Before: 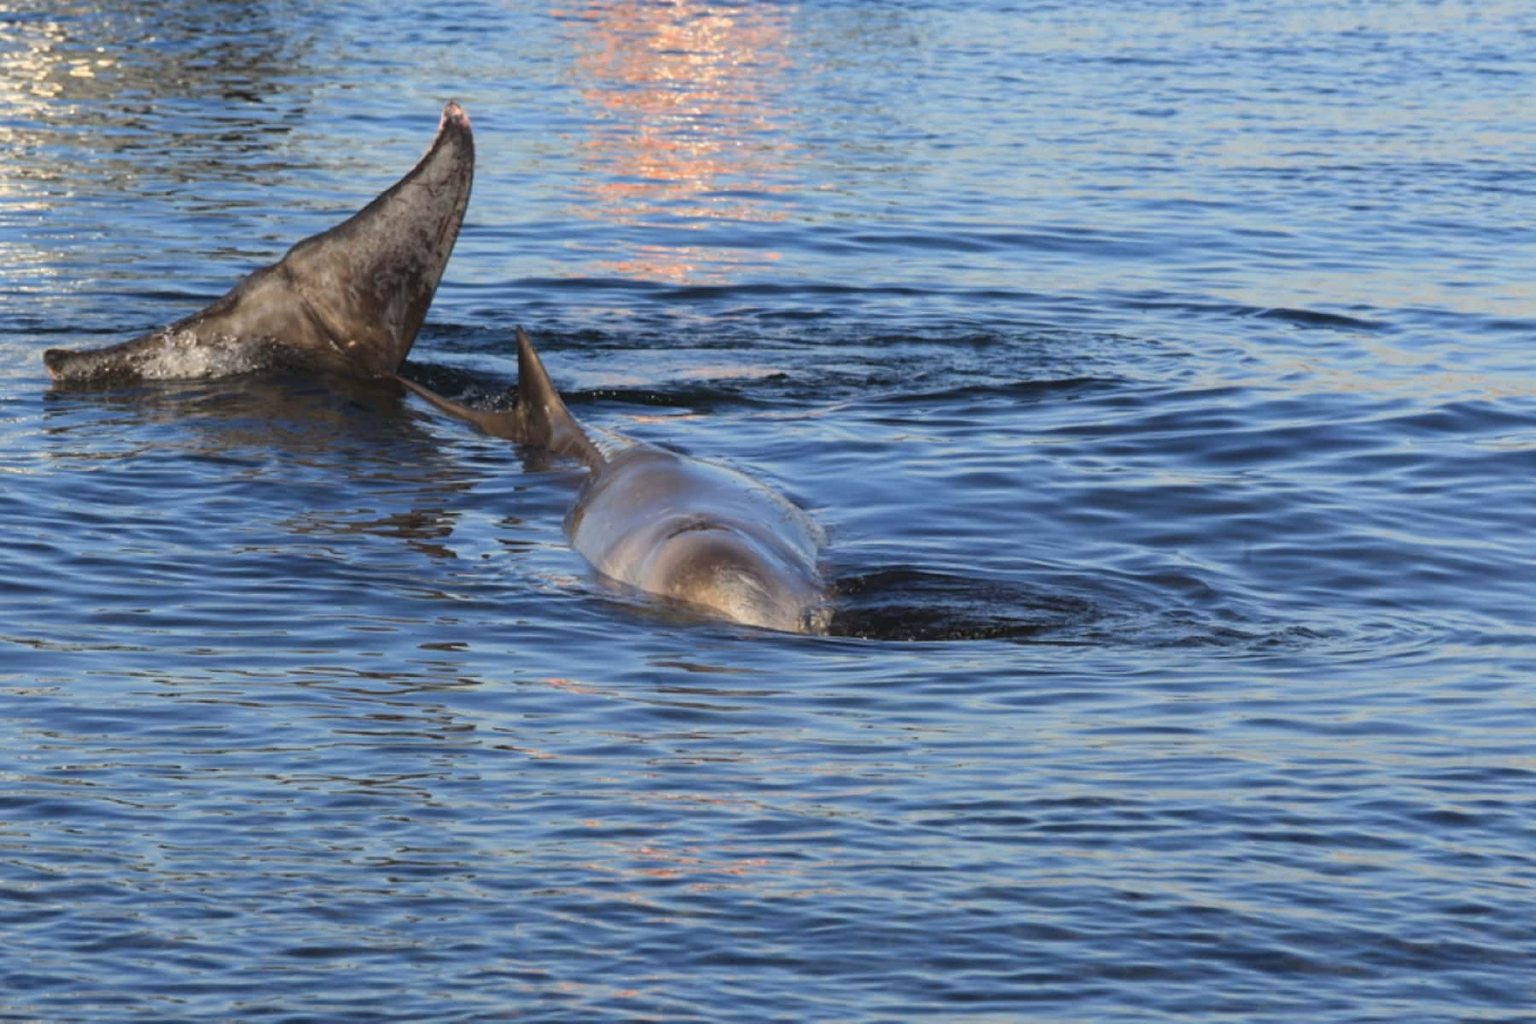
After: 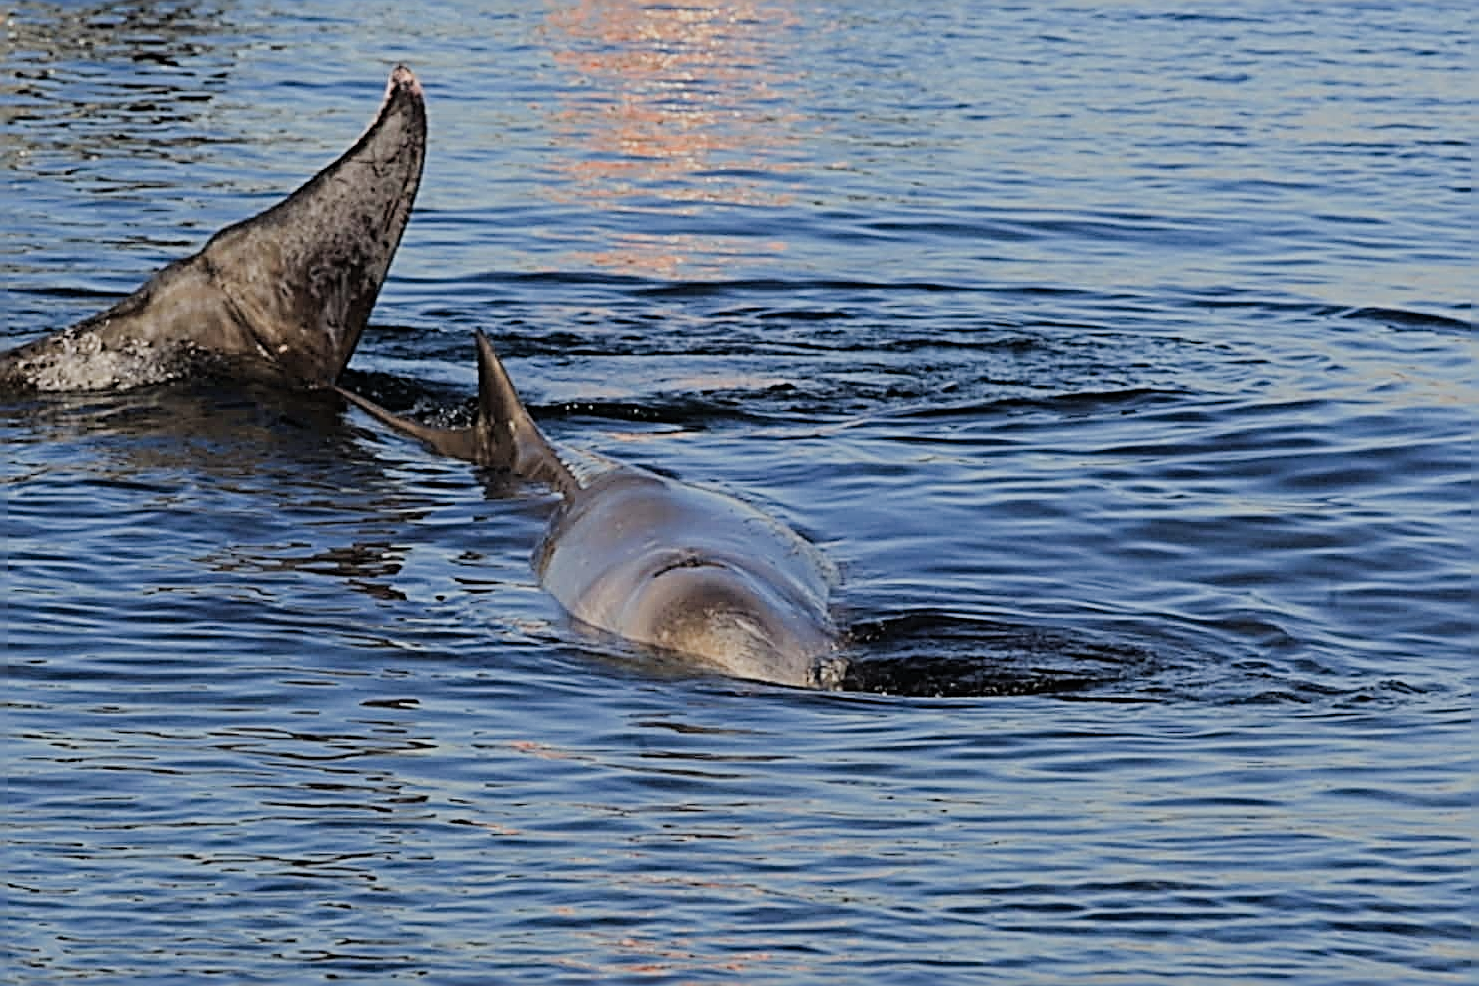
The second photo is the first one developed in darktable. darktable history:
exposure: black level correction 0.001, compensate highlight preservation false
sharpen: radius 3.158, amount 1.731
crop and rotate: left 7.196%, top 4.574%, right 10.605%, bottom 13.178%
filmic rgb: black relative exposure -6.98 EV, white relative exposure 5.63 EV, hardness 2.86
